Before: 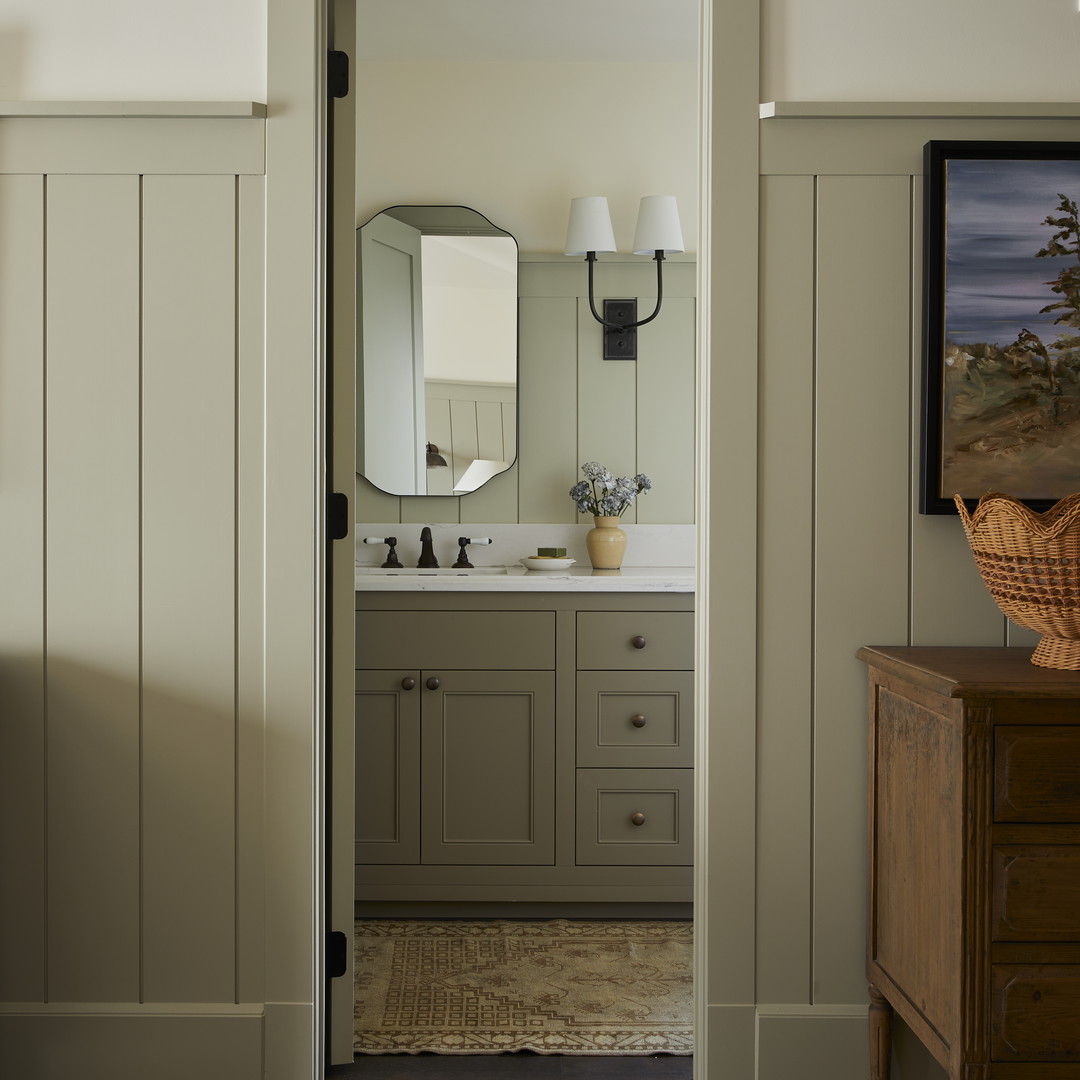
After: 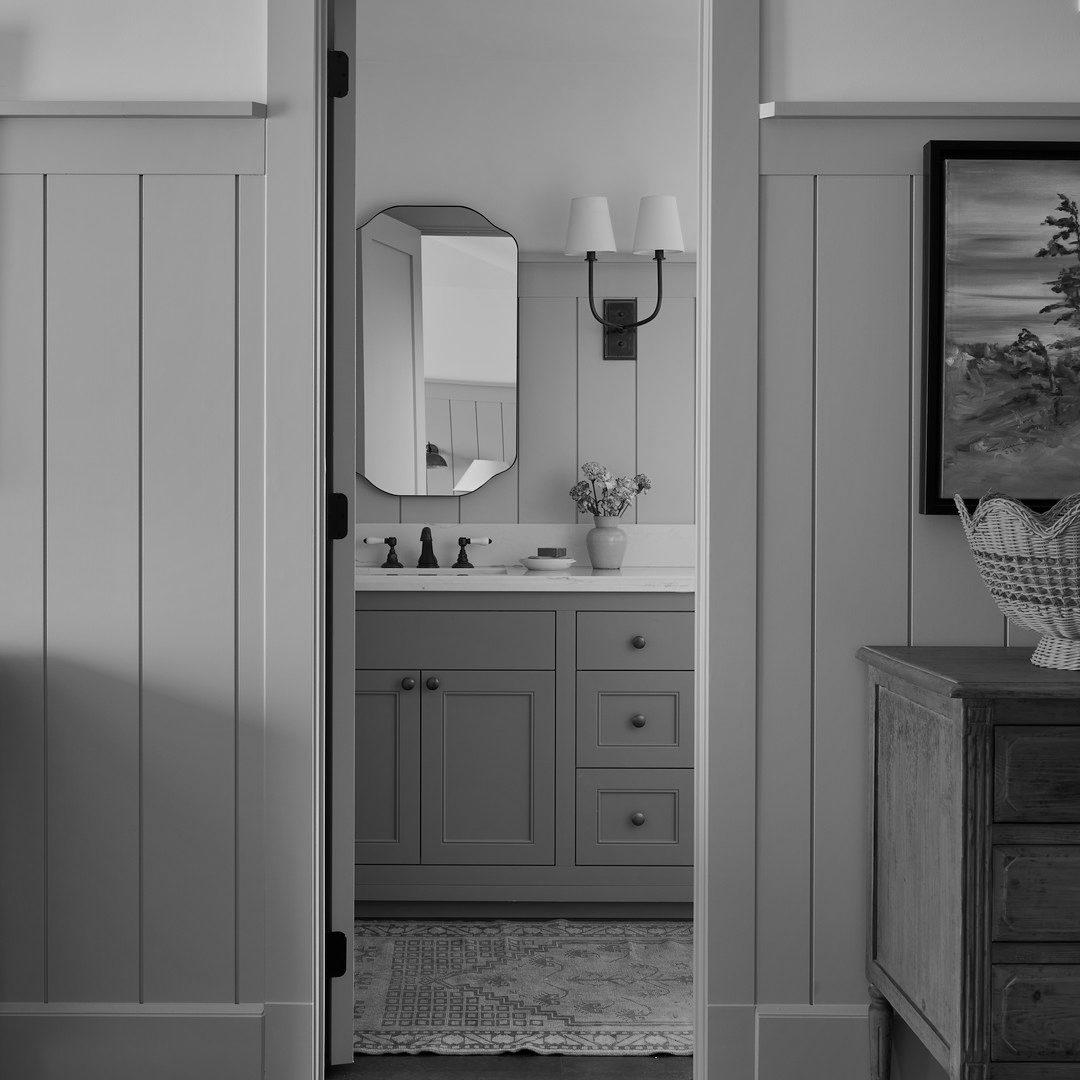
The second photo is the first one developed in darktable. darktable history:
shadows and highlights: shadows color adjustment 98.02%, highlights color adjustment 58.38%, low approximation 0.01, soften with gaussian
color zones: curves: ch0 [(0, 0.613) (0.01, 0.613) (0.245, 0.448) (0.498, 0.529) (0.642, 0.665) (0.879, 0.777) (0.99, 0.613)]; ch1 [(0, 0) (0.143, 0) (0.286, 0) (0.429, 0) (0.571, 0) (0.714, 0) (0.857, 0)]
color balance rgb: highlights gain › chroma 0.293%, highlights gain › hue 329.86°, linear chroma grading › global chroma 15.471%, perceptual saturation grading › global saturation 8.029%, perceptual saturation grading › shadows 4.915%, contrast -10.261%
